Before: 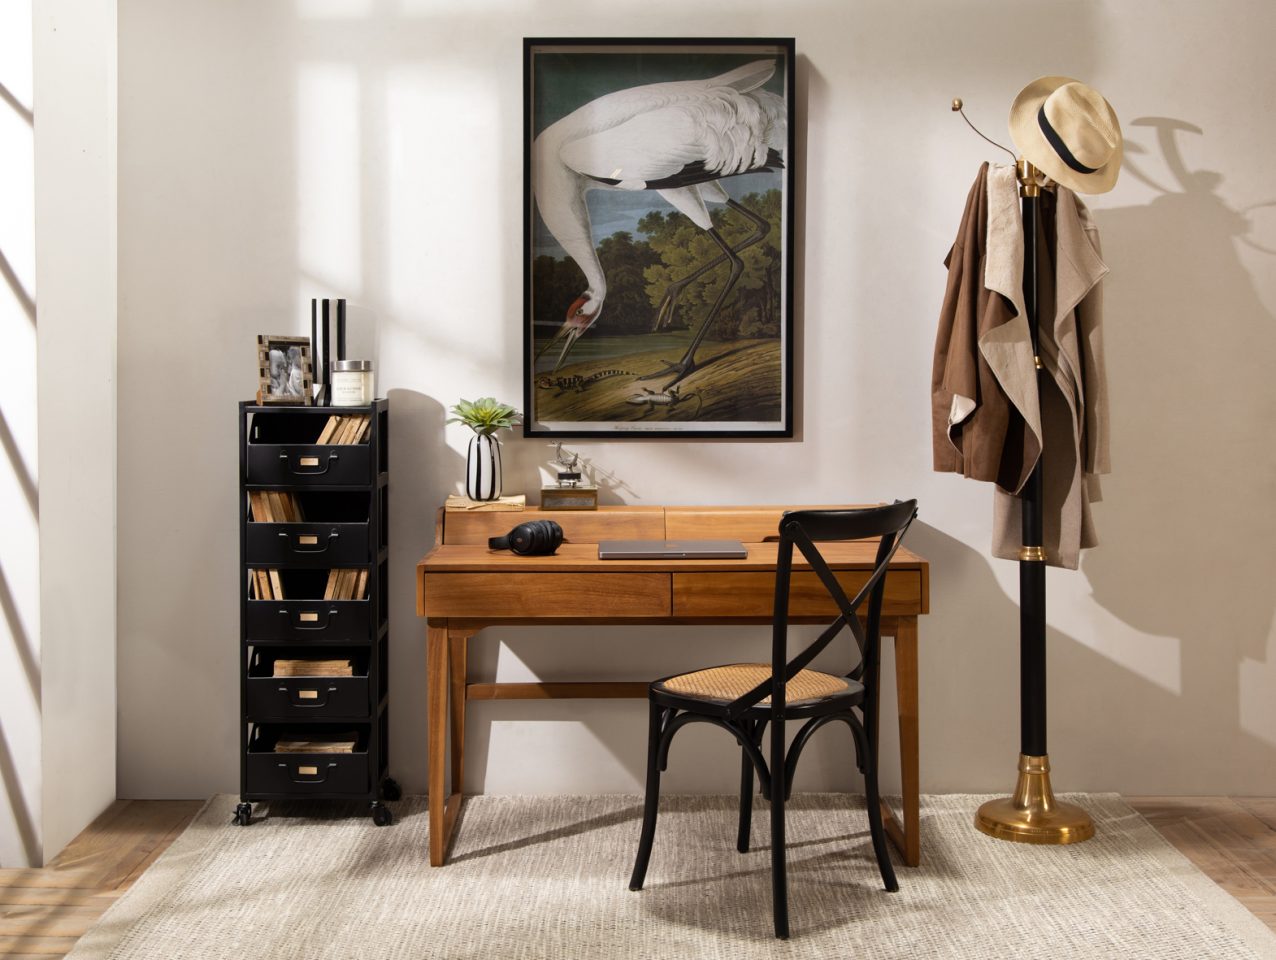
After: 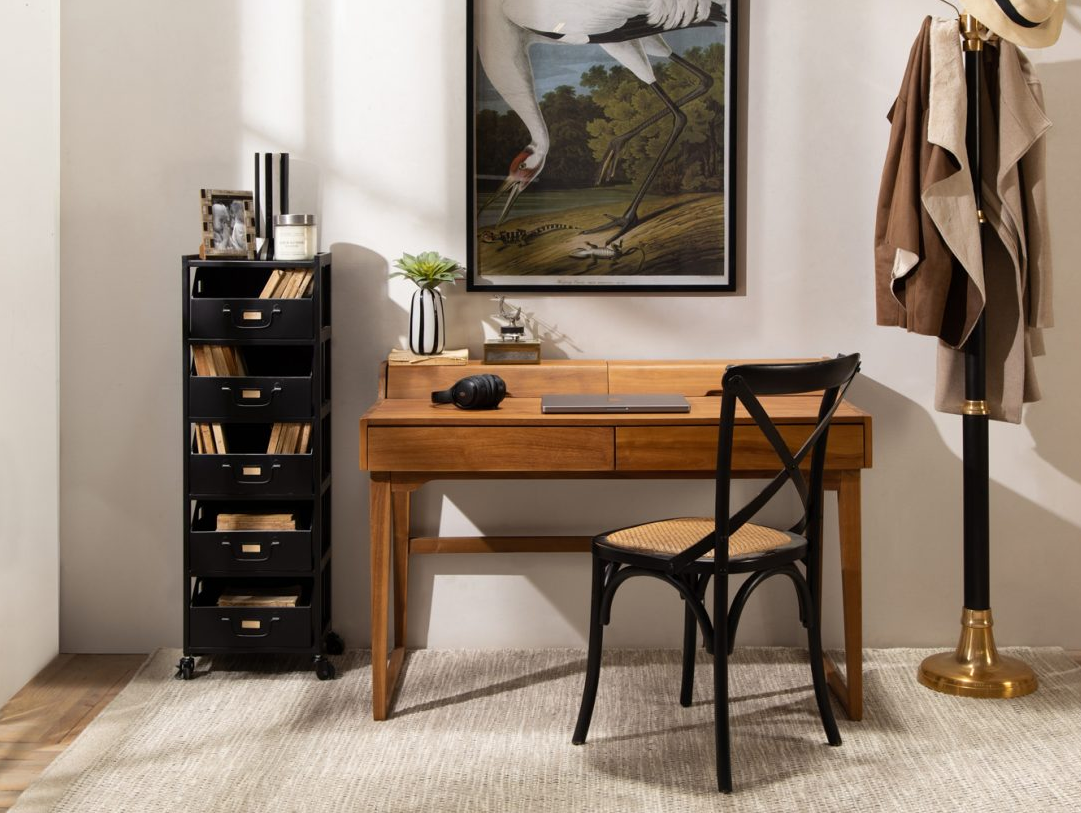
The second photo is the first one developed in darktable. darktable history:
crop and rotate: left 4.601%, top 15.24%, right 10.68%
